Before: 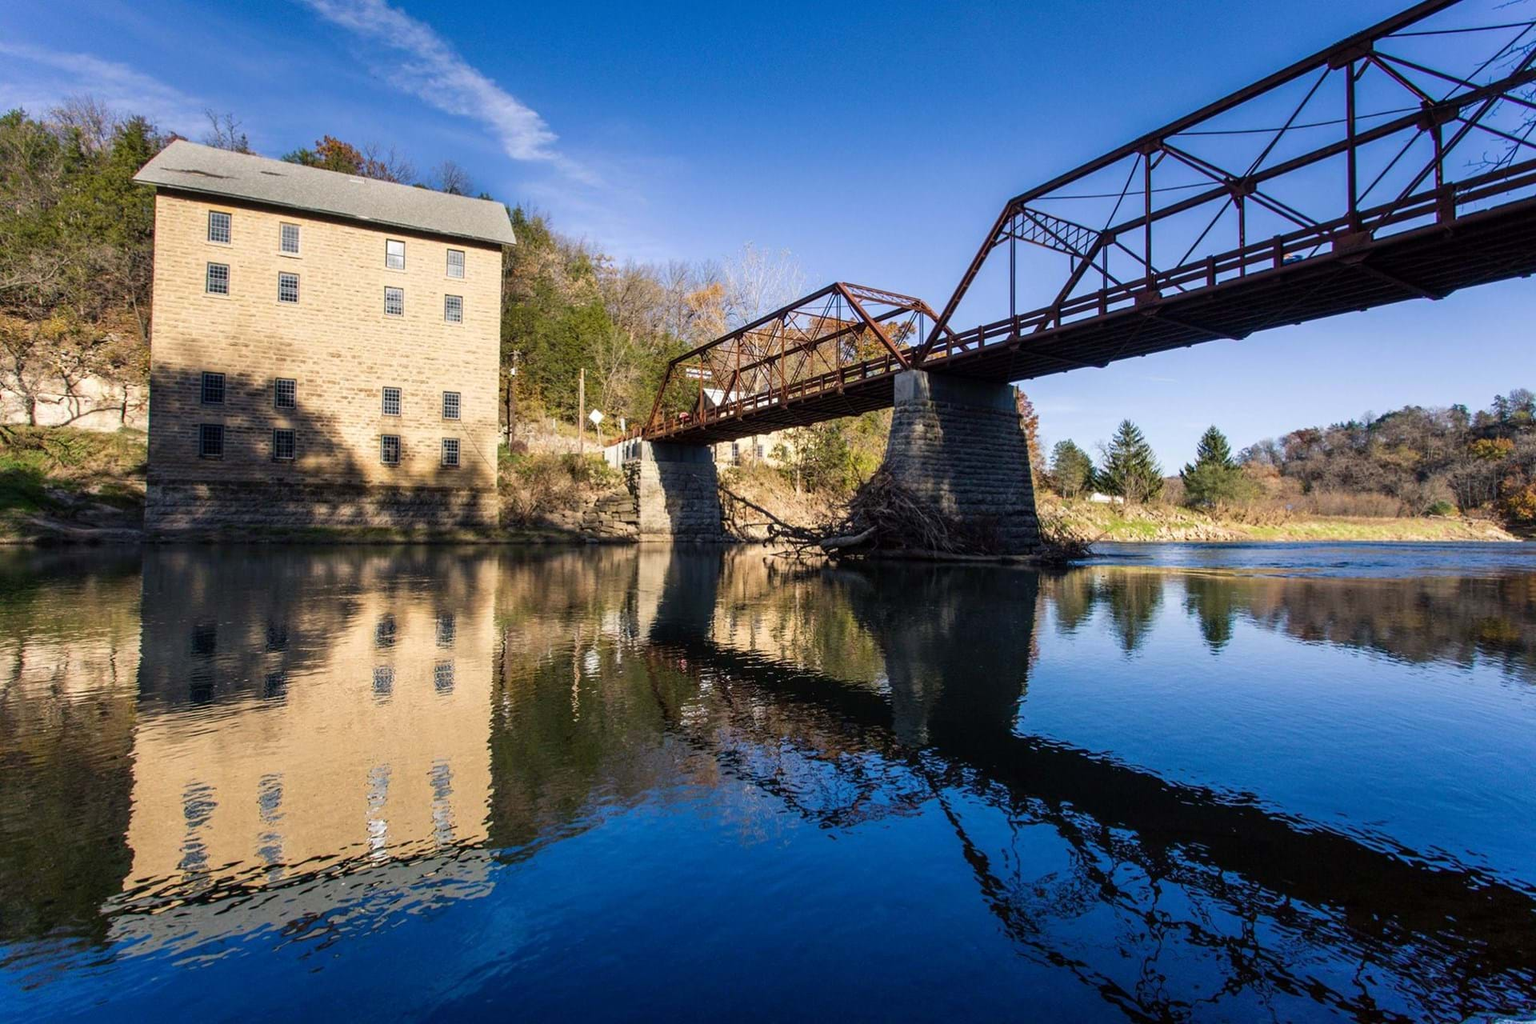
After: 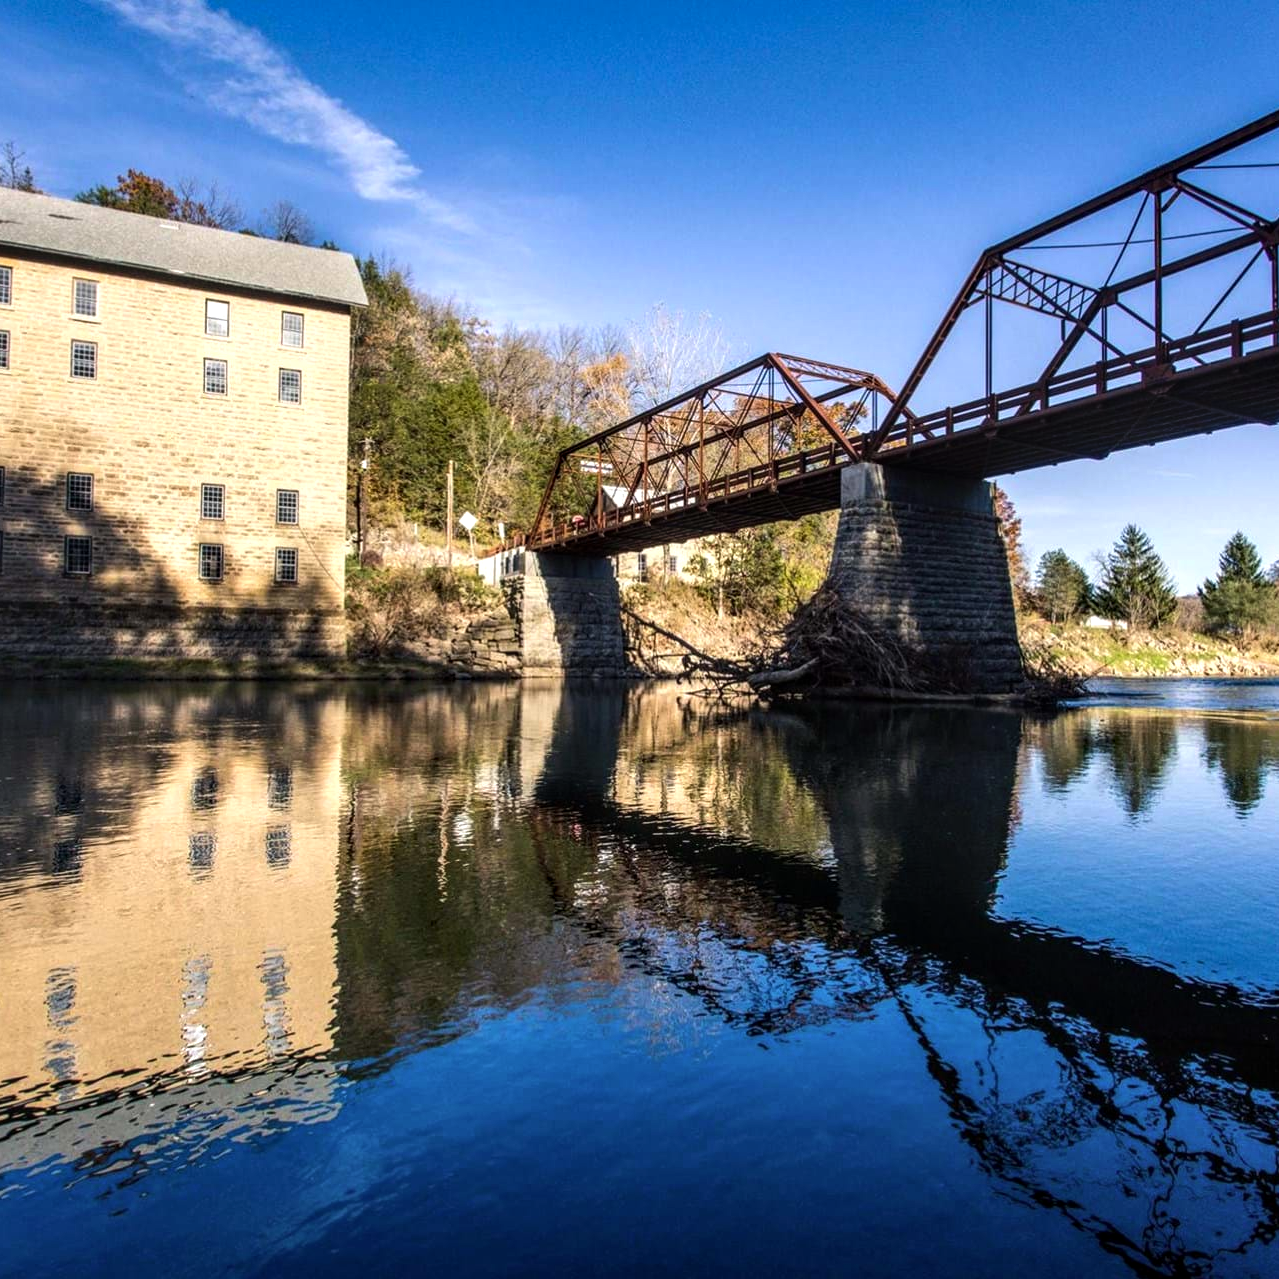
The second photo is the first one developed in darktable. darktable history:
crop and rotate: left 14.436%, right 18.898%
tone equalizer: -8 EV -0.417 EV, -7 EV -0.389 EV, -6 EV -0.333 EV, -5 EV -0.222 EV, -3 EV 0.222 EV, -2 EV 0.333 EV, -1 EV 0.389 EV, +0 EV 0.417 EV, edges refinement/feathering 500, mask exposure compensation -1.57 EV, preserve details no
local contrast: on, module defaults
